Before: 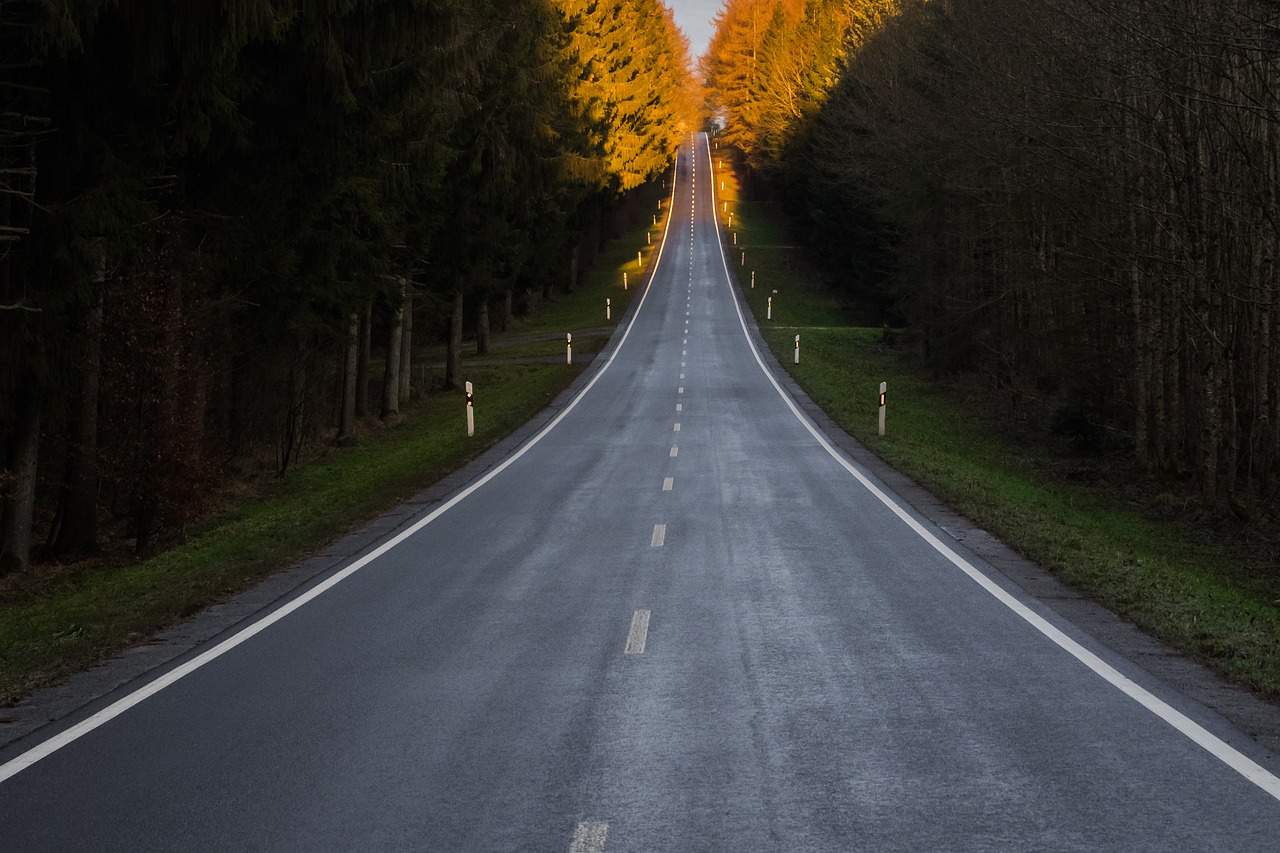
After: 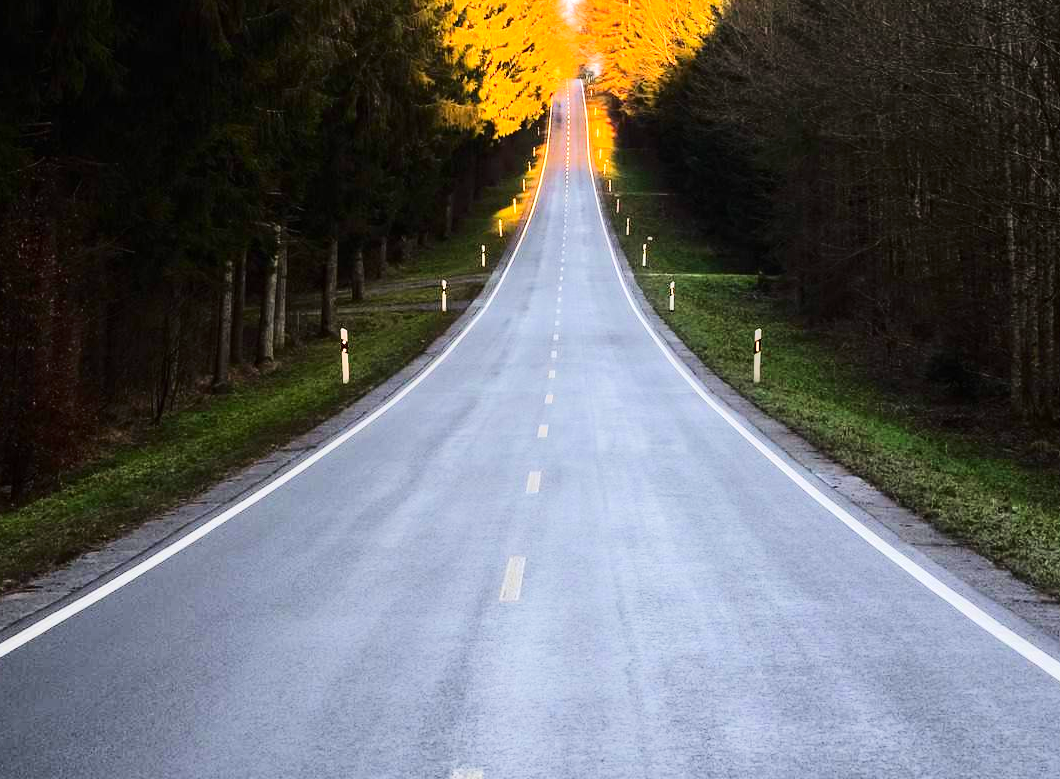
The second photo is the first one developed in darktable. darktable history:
tone equalizer: -7 EV 0.144 EV, -6 EV 0.581 EV, -5 EV 1.15 EV, -4 EV 1.31 EV, -3 EV 1.18 EV, -2 EV 0.6 EV, -1 EV 0.167 EV, edges refinement/feathering 500, mask exposure compensation -1.57 EV, preserve details no
contrast brightness saturation: contrast 0.155, brightness -0.012, saturation 0.102
exposure: black level correction 0, exposure 0.698 EV, compensate highlight preservation false
crop: left 9.838%, top 6.306%, right 7.281%, bottom 2.326%
